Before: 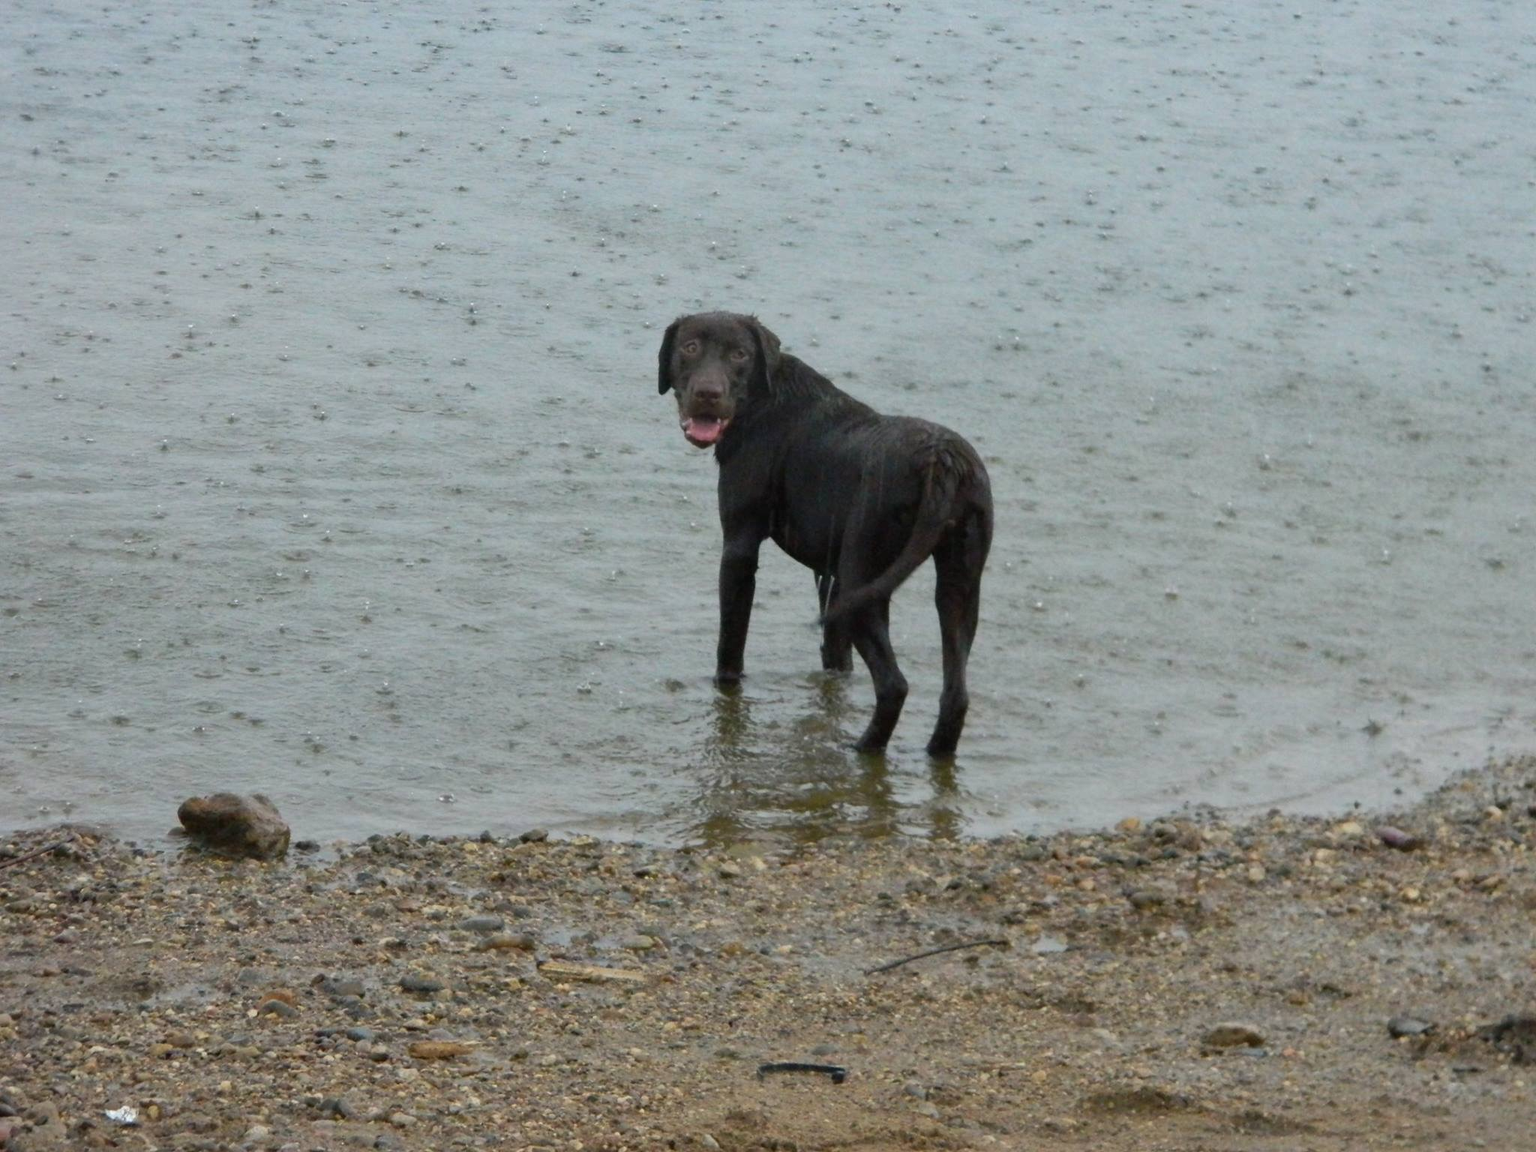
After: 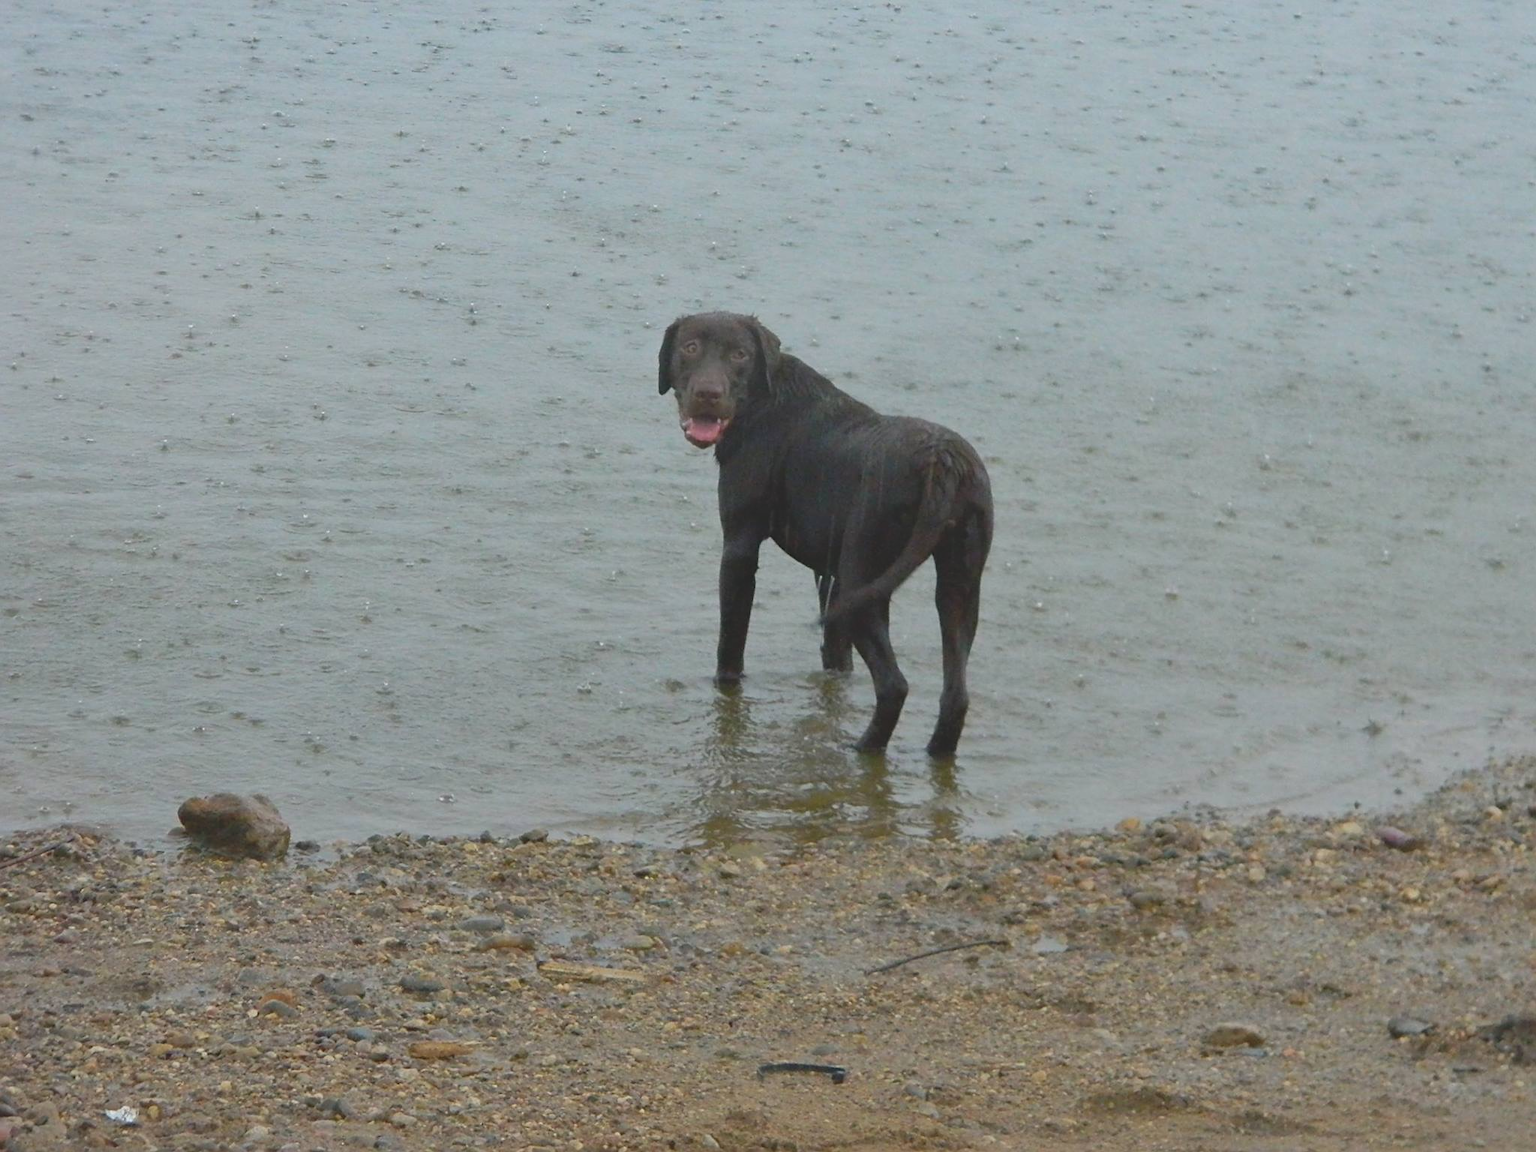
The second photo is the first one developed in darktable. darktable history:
sharpen: on, module defaults
local contrast: detail 69%
